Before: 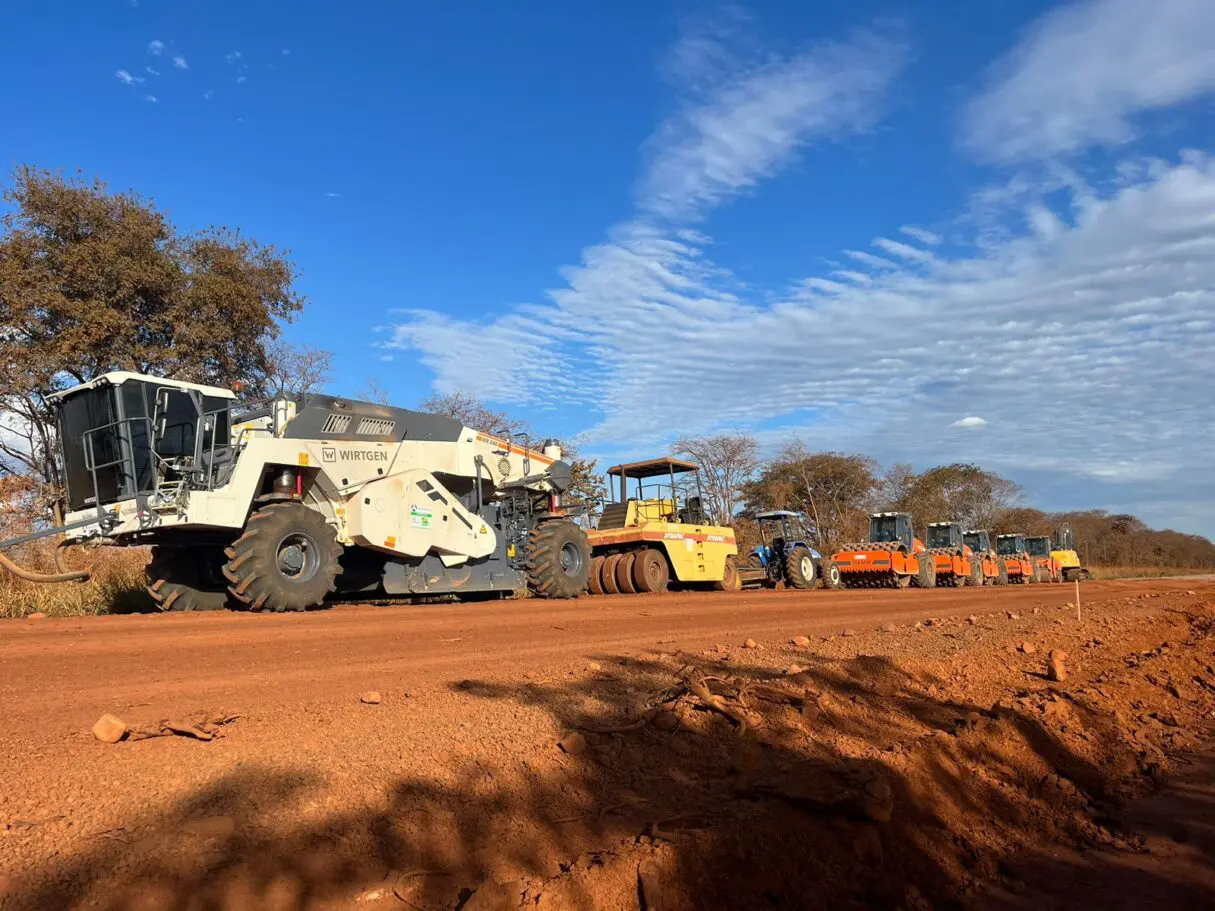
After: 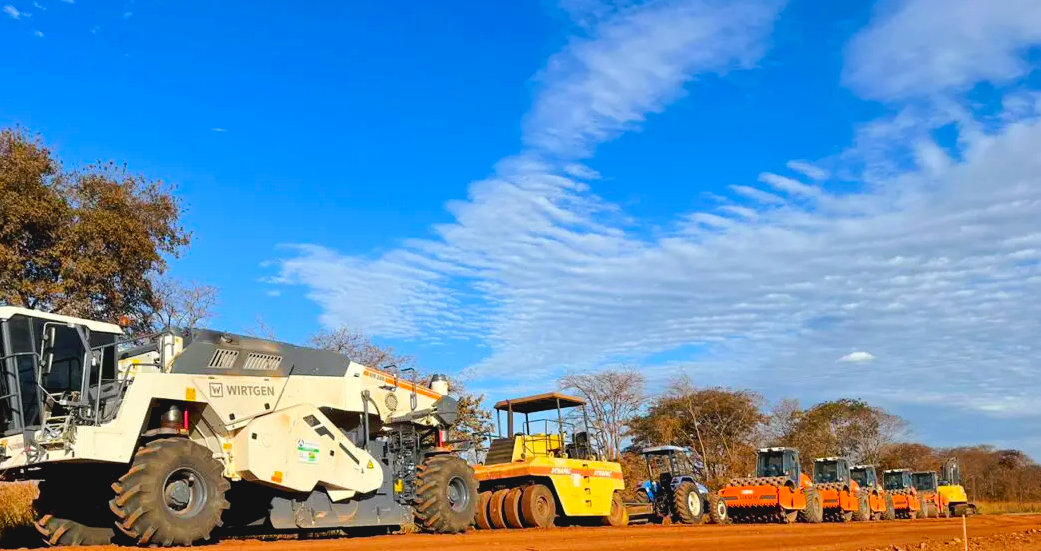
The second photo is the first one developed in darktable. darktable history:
crop and rotate: left 9.316%, top 7.136%, right 4.958%, bottom 32.288%
tone curve: curves: ch0 [(0, 0) (0.003, 0.003) (0.011, 0.01) (0.025, 0.023) (0.044, 0.041) (0.069, 0.064) (0.1, 0.092) (0.136, 0.125) (0.177, 0.163) (0.224, 0.207) (0.277, 0.255) (0.335, 0.309) (0.399, 0.375) (0.468, 0.459) (0.543, 0.548) (0.623, 0.629) (0.709, 0.716) (0.801, 0.808) (0.898, 0.911) (1, 1)], preserve colors none
exposure: black level correction 0.01, exposure 0.009 EV, compensate highlight preservation false
color balance rgb: shadows lift › chroma 0.738%, shadows lift › hue 110.34°, global offset › luminance 0.493%, perceptual saturation grading › global saturation 17.694%, perceptual brilliance grading › mid-tones 10.446%, perceptual brilliance grading › shadows 15.367%, global vibrance 9.284%
